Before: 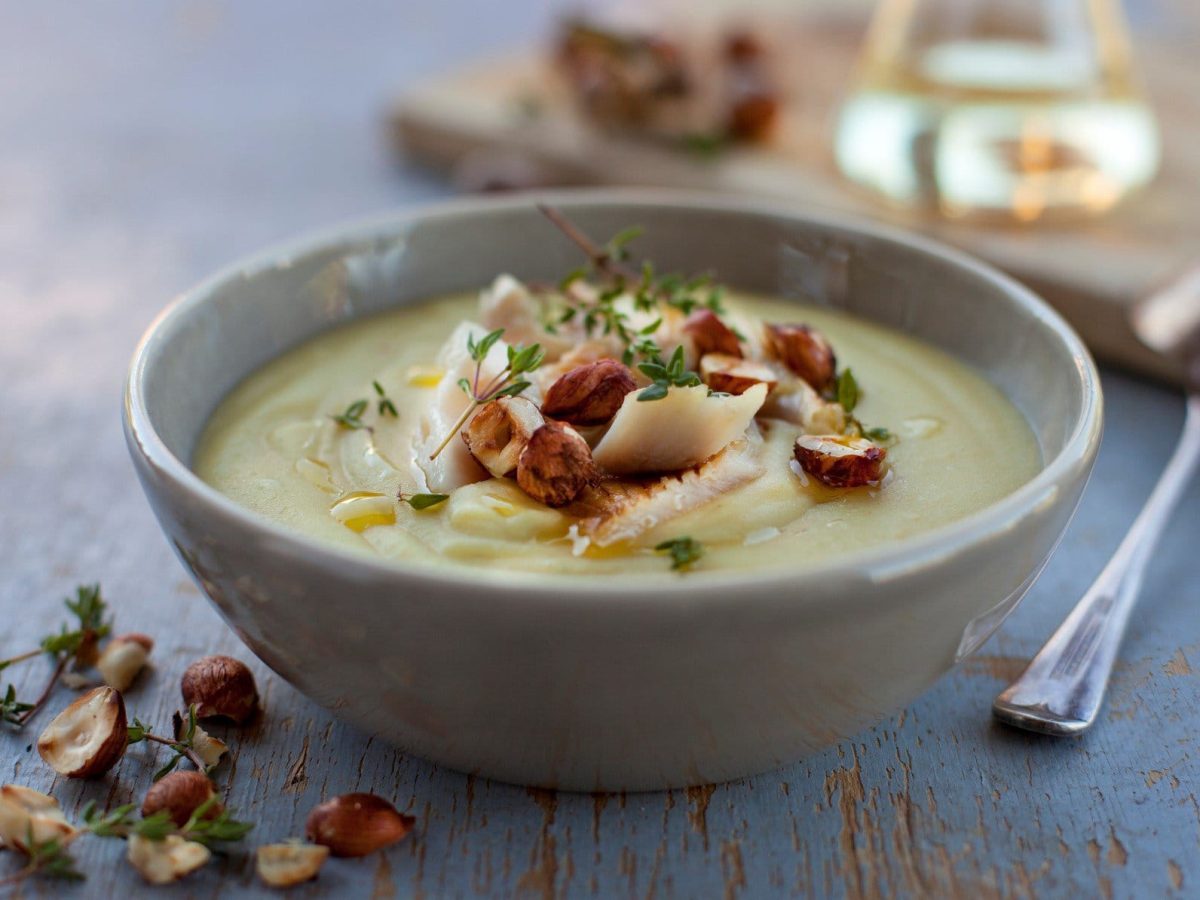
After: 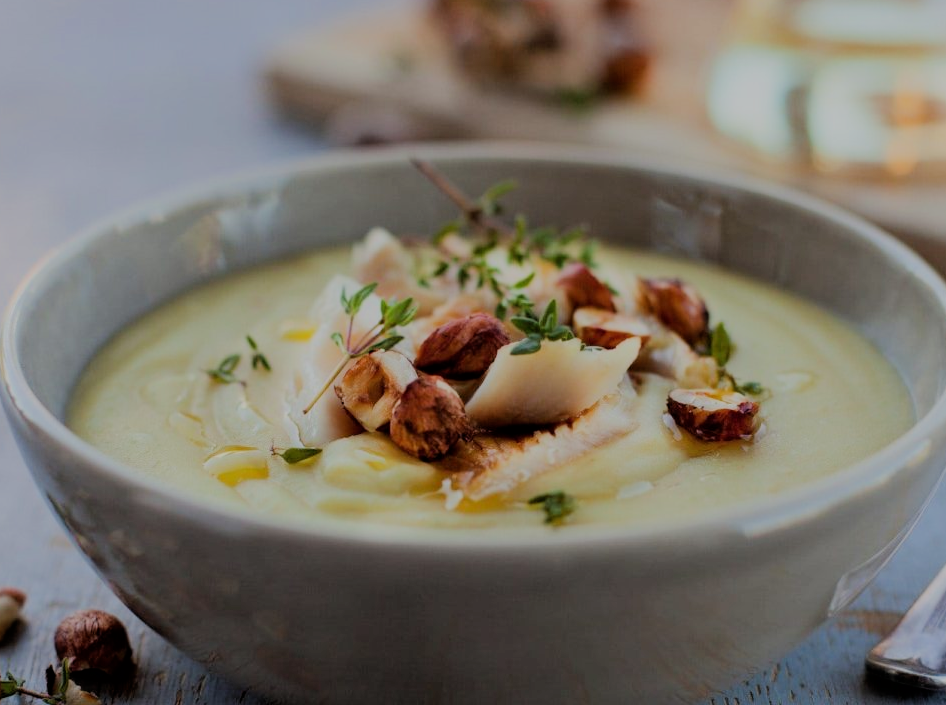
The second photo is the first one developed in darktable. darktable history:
crop and rotate: left 10.621%, top 5.127%, right 10.479%, bottom 16.5%
filmic rgb: black relative exposure -6.06 EV, white relative exposure 6.94 EV, threshold 5.97 EV, hardness 2.25, enable highlight reconstruction true
tone equalizer: -8 EV -0.001 EV, -7 EV 0.003 EV, -6 EV -0.009 EV, -5 EV 0.011 EV, -4 EV -0.025 EV, -3 EV 0.025 EV, -2 EV -0.086 EV, -1 EV -0.306 EV, +0 EV -0.609 EV, edges refinement/feathering 500, mask exposure compensation -1.57 EV, preserve details no
